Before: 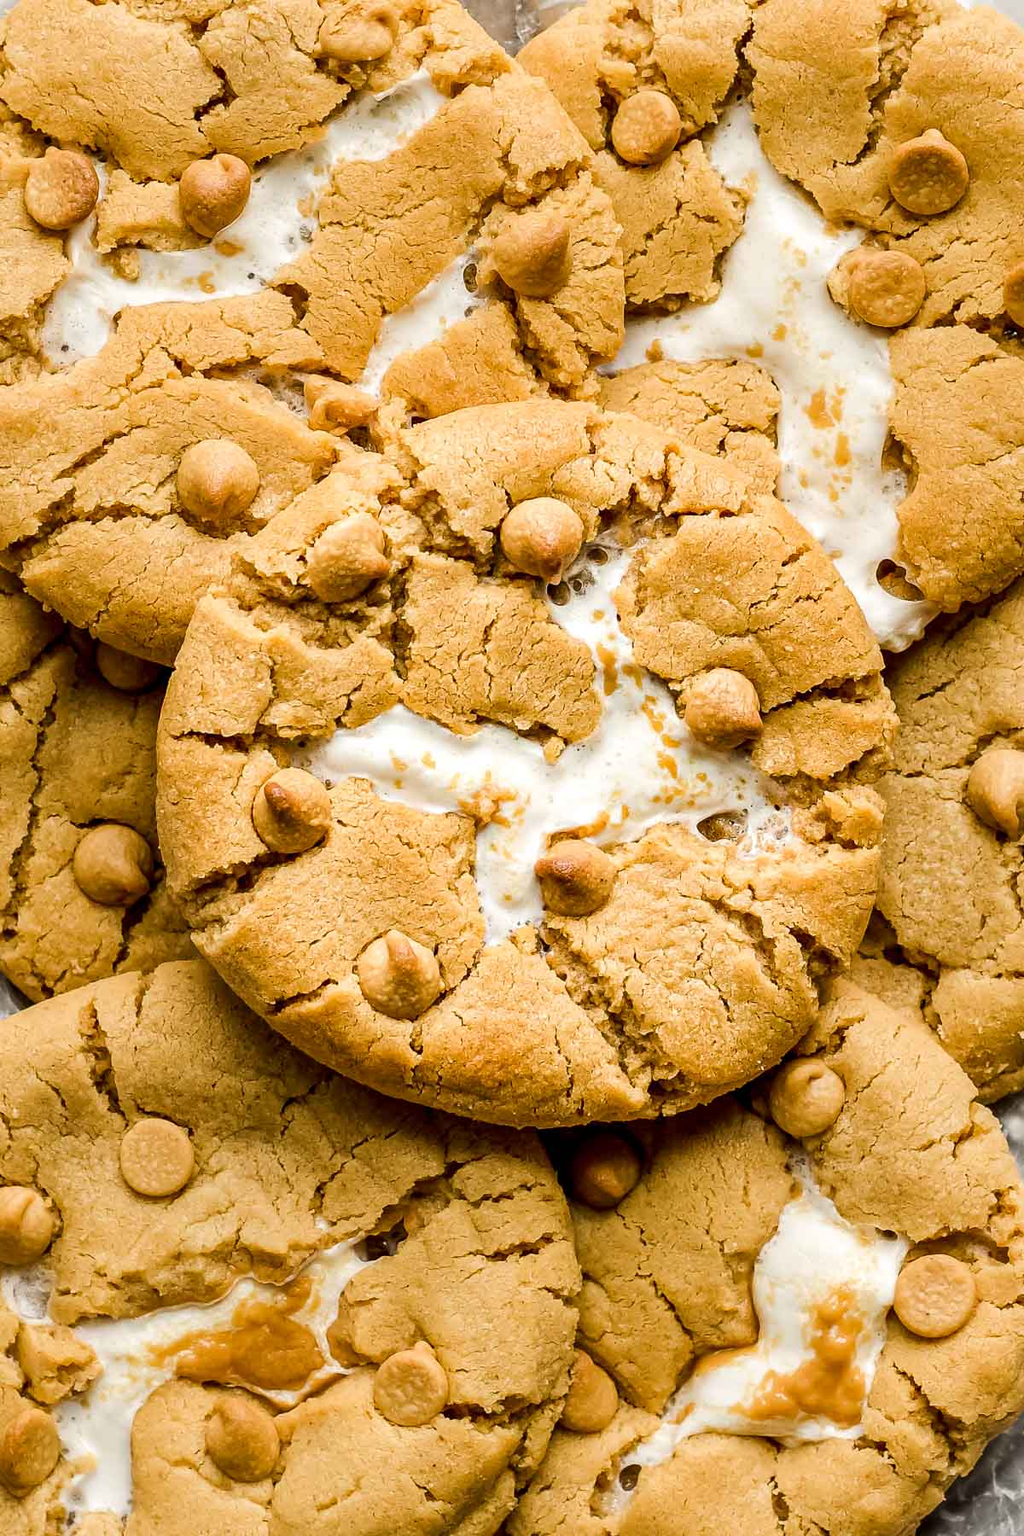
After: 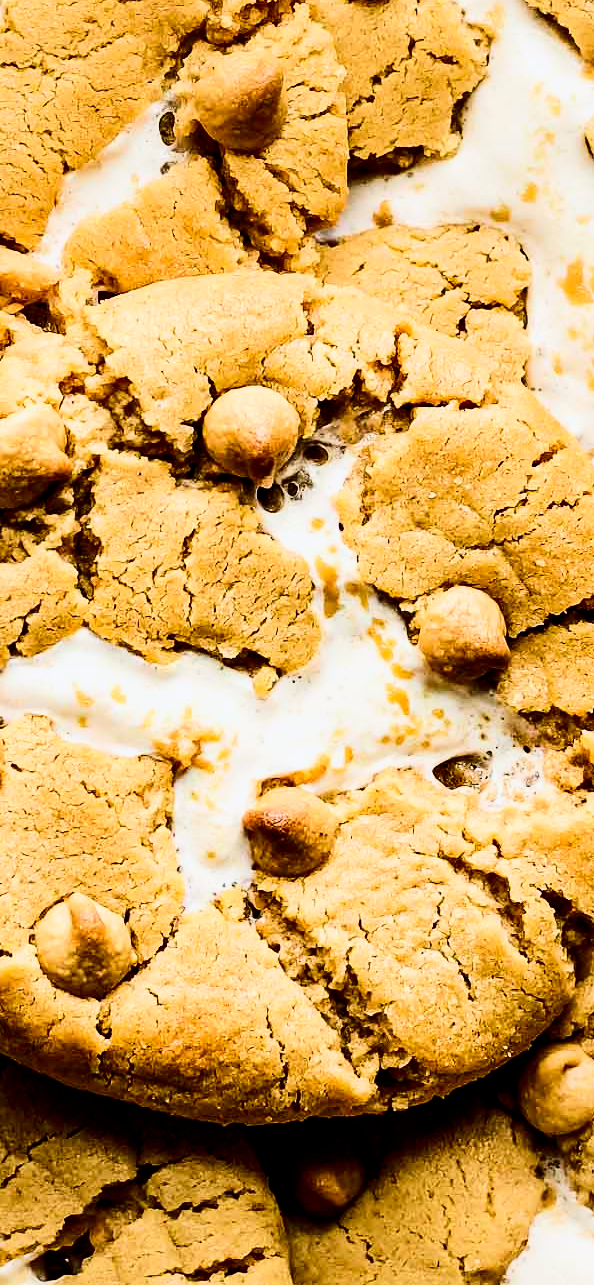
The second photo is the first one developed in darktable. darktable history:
filmic rgb: black relative exposure -5 EV, white relative exposure 3.2 EV, hardness 3.42, contrast 1.2, highlights saturation mix -30%
white balance: red 0.988, blue 1.017
contrast brightness saturation: contrast 0.32, brightness -0.08, saturation 0.17
crop: left 32.075%, top 10.976%, right 18.355%, bottom 17.596%
